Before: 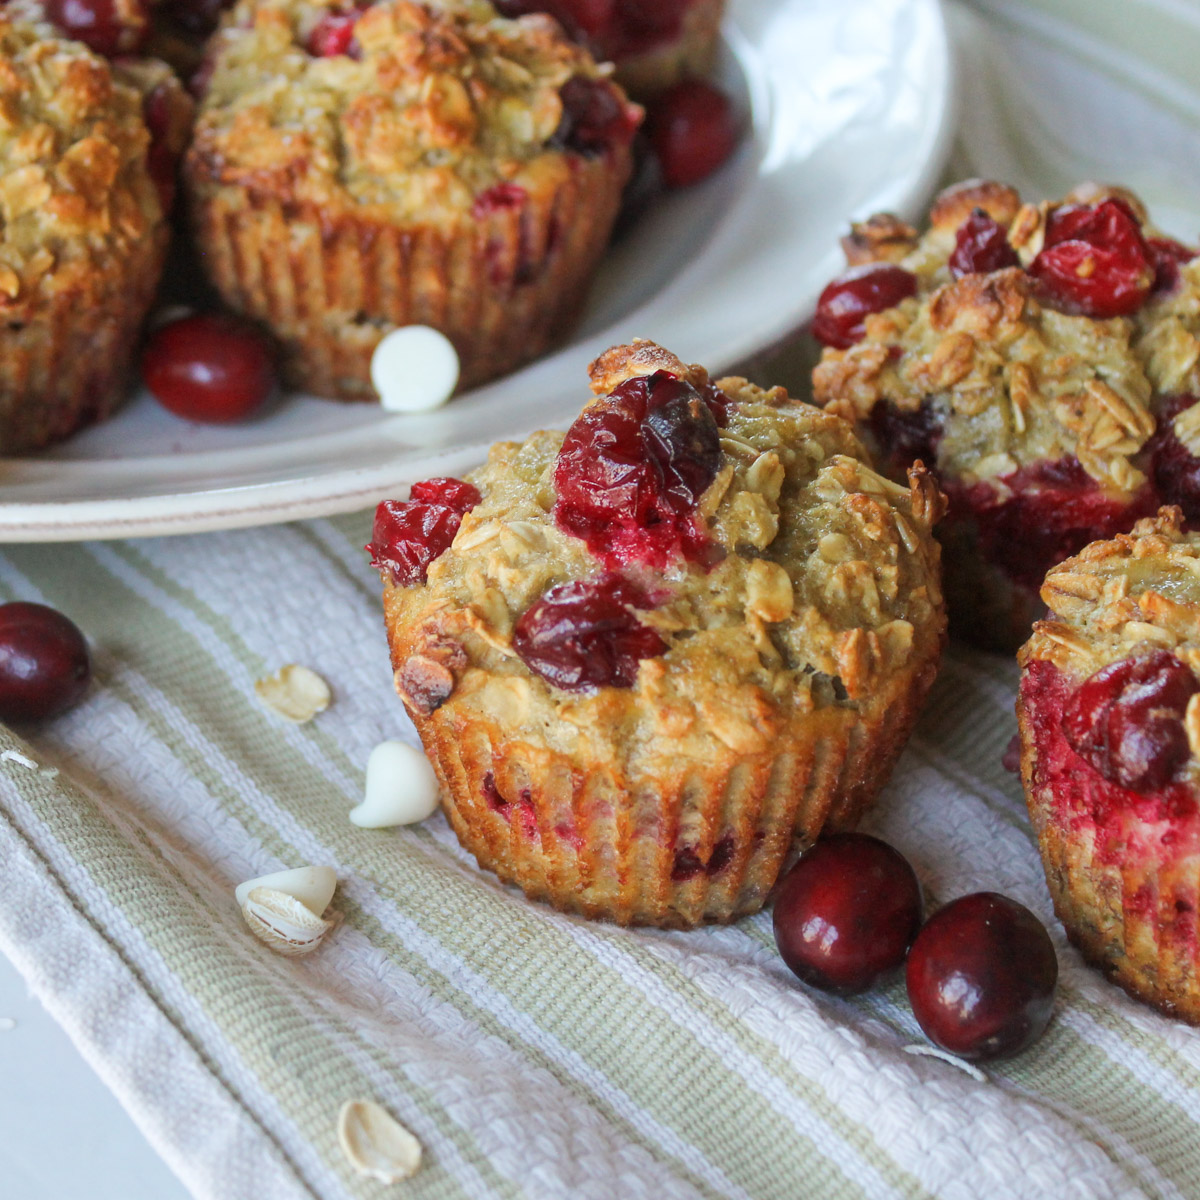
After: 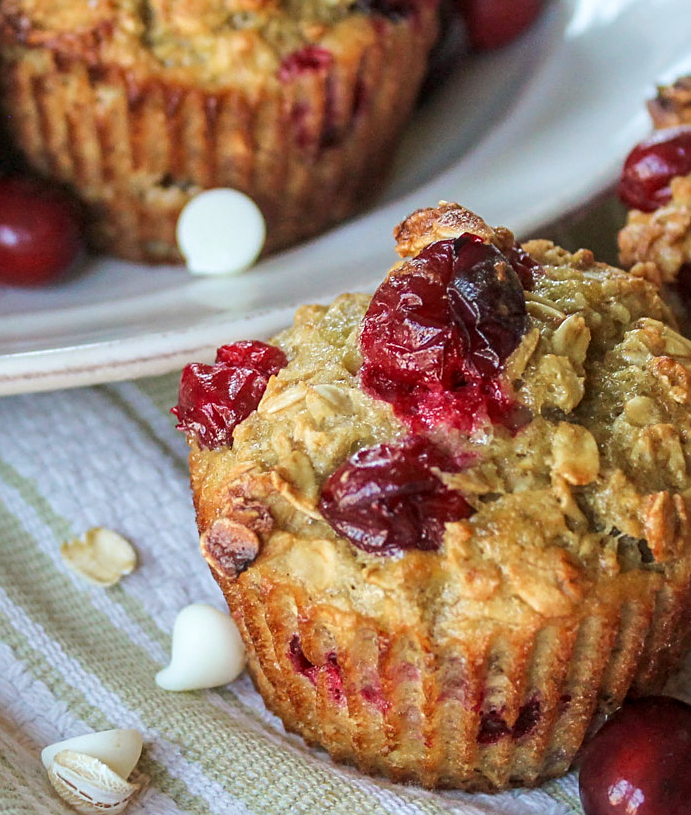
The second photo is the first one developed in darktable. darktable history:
velvia: on, module defaults
crop: left 16.236%, top 11.443%, right 26.169%, bottom 20.601%
sharpen: on, module defaults
local contrast: on, module defaults
